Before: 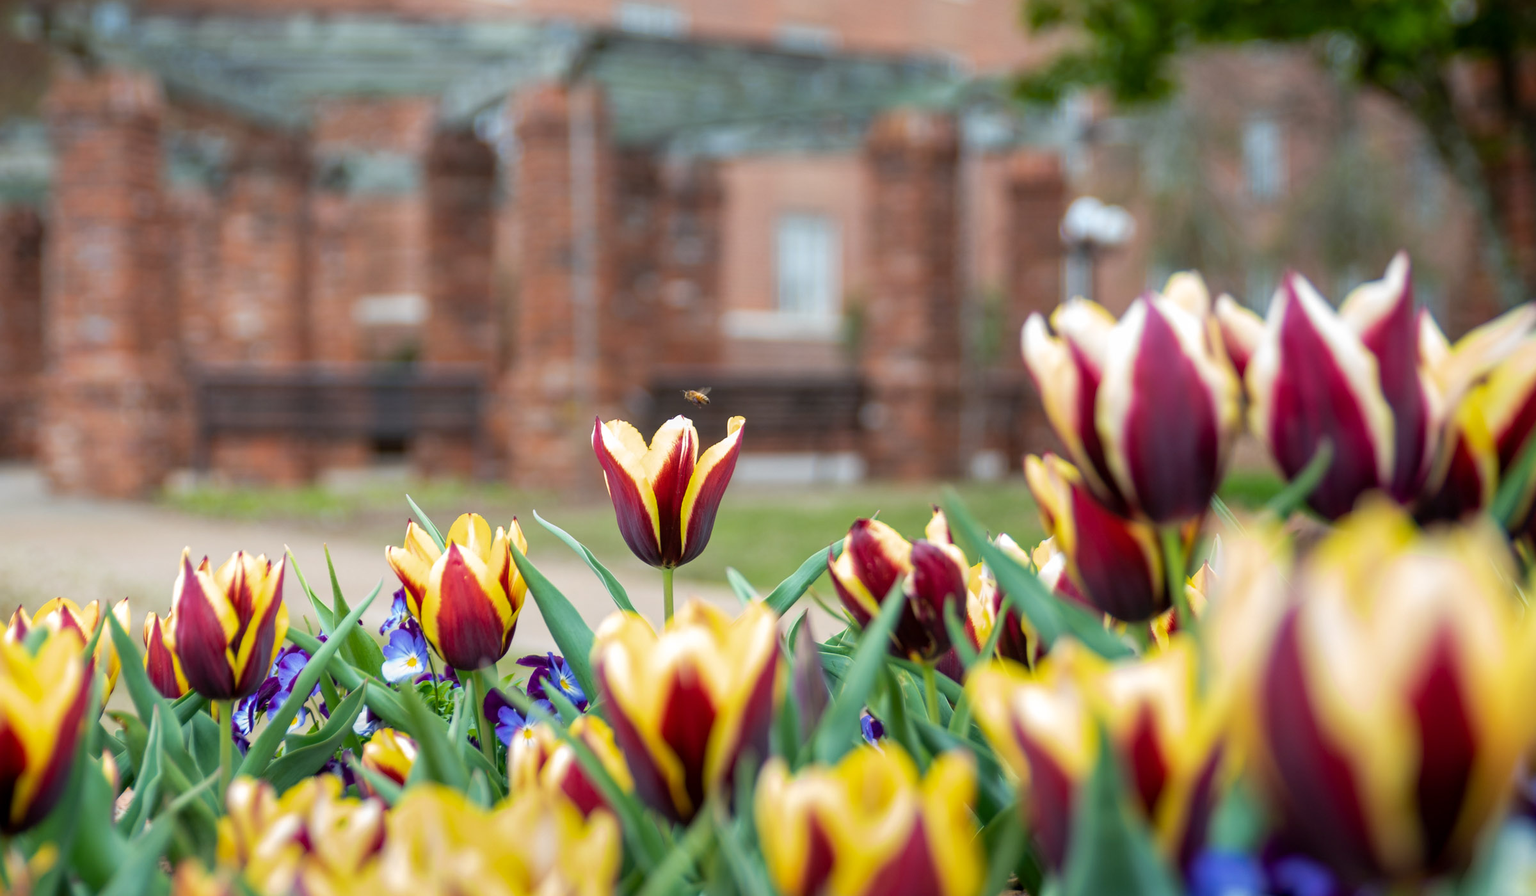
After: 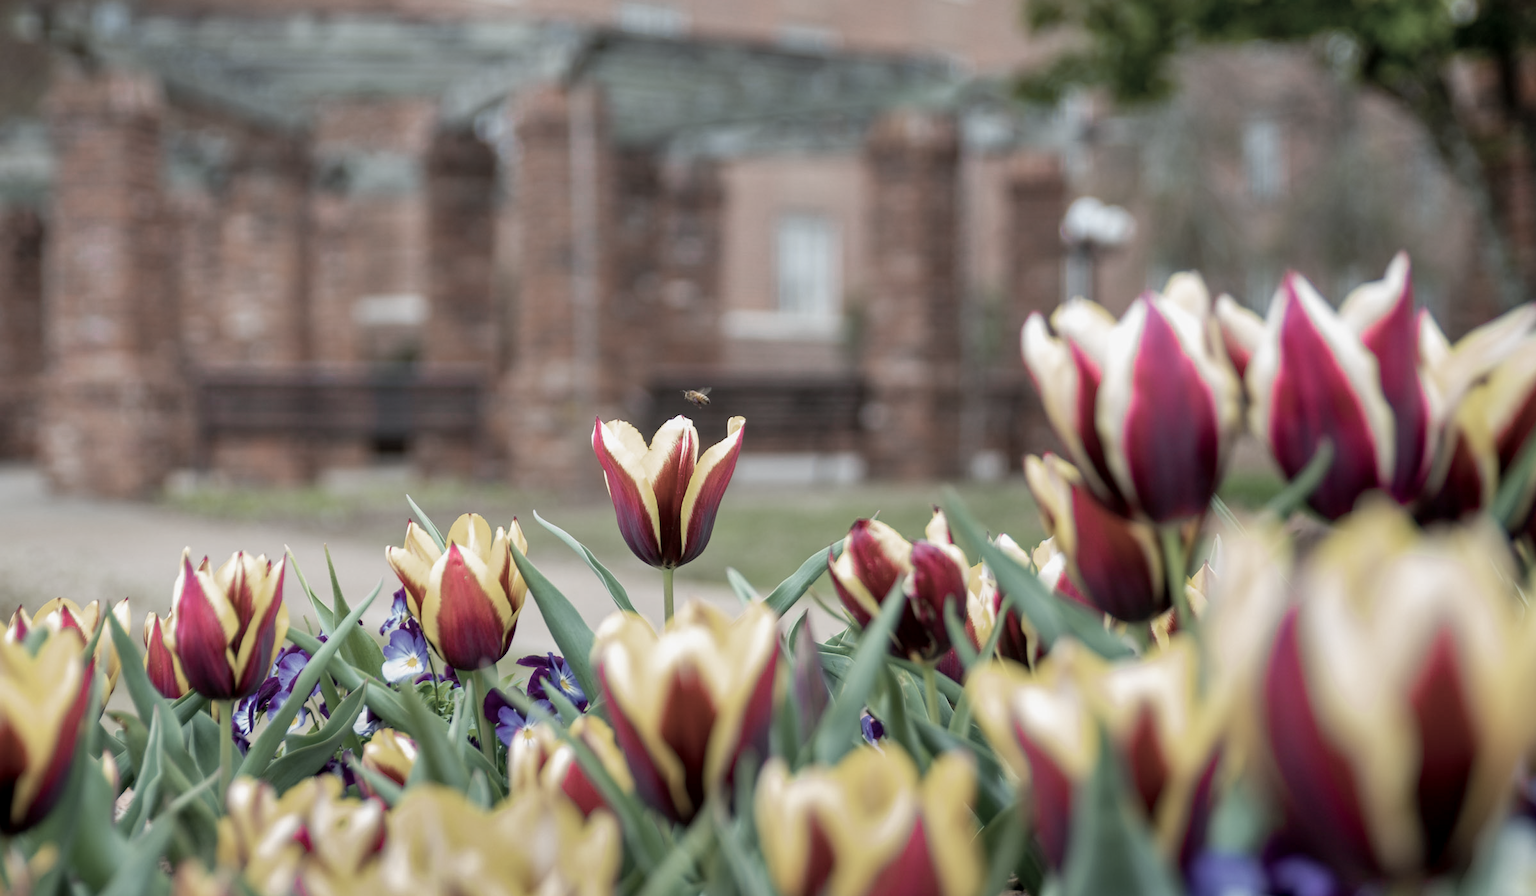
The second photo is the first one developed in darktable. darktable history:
shadows and highlights: soften with gaussian
exposure: black level correction 0.002, exposure -0.1 EV, compensate highlight preservation false
color zones: curves: ch0 [(0, 0.6) (0.129, 0.508) (0.193, 0.483) (0.429, 0.5) (0.571, 0.5) (0.714, 0.5) (0.857, 0.5) (1, 0.6)]; ch1 [(0, 0.481) (0.112, 0.245) (0.213, 0.223) (0.429, 0.233) (0.571, 0.231) (0.683, 0.242) (0.857, 0.296) (1, 0.481)]
